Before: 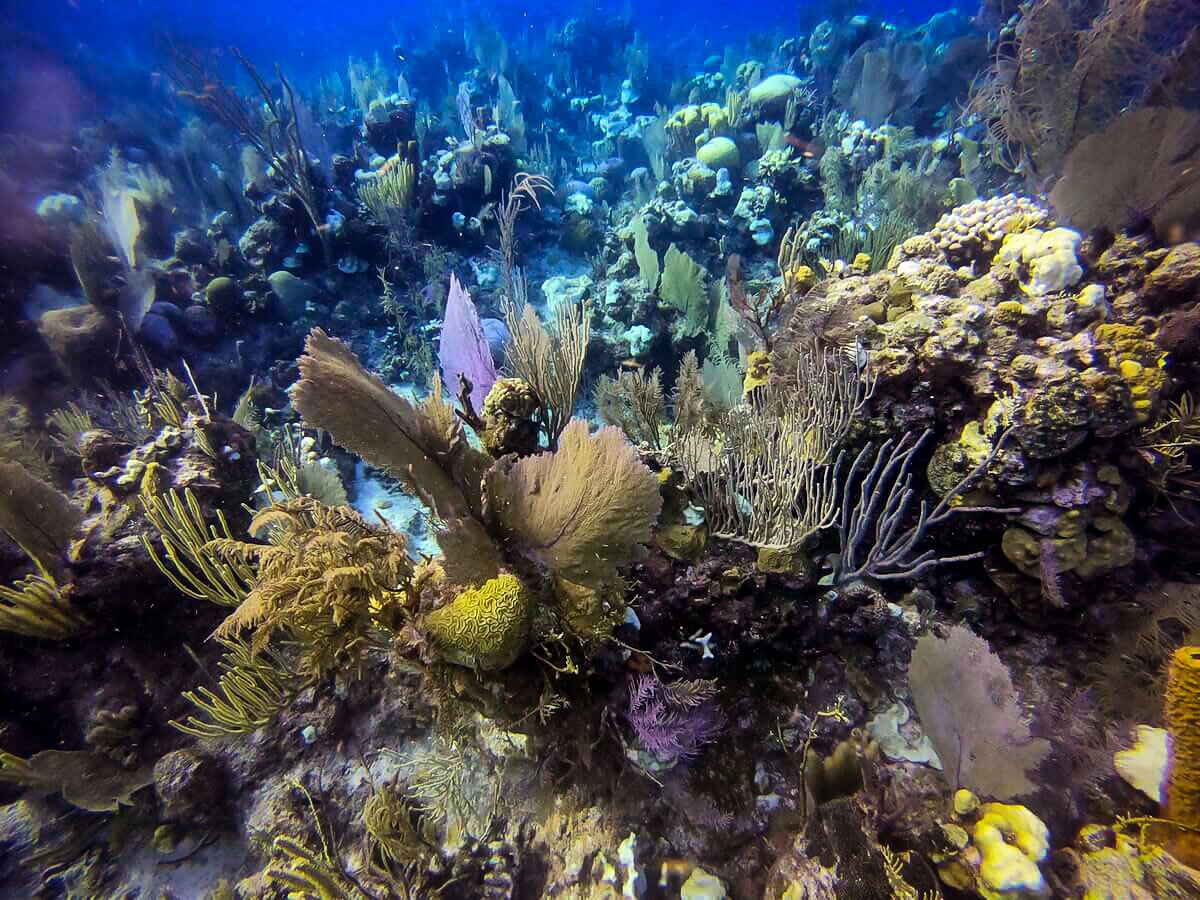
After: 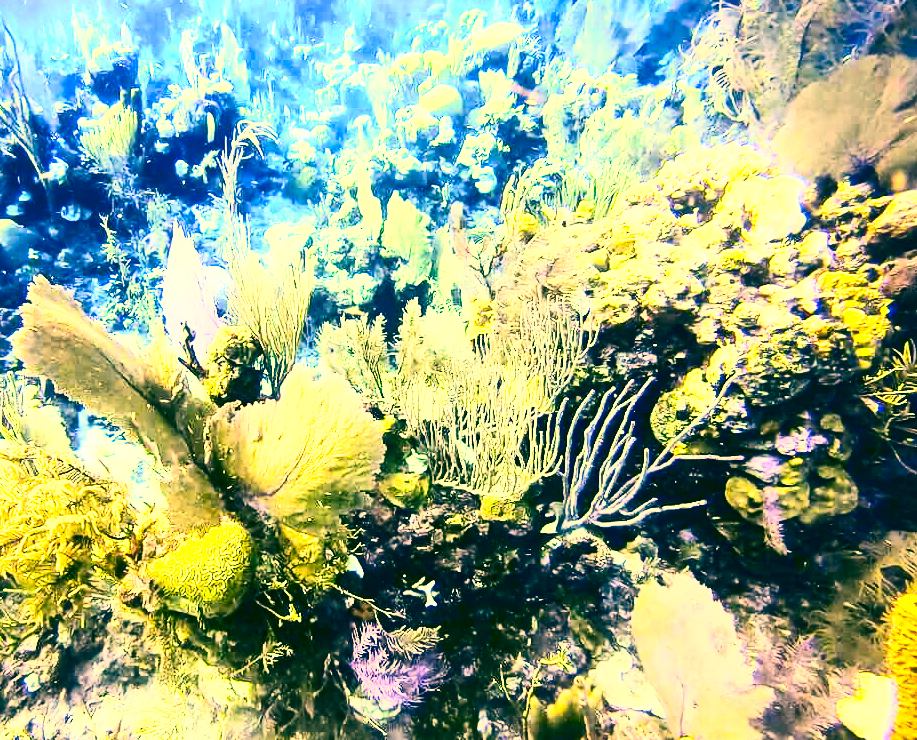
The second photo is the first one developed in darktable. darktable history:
contrast brightness saturation: contrast 0.4, brightness 0.05, saturation 0.25
exposure: black level correction 0, exposure 1.9 EV, compensate highlight preservation false
color correction: highlights a* 1.83, highlights b* 34.02, shadows a* -36.68, shadows b* -5.48
crop: left 23.095%, top 5.827%, bottom 11.854%
base curve: curves: ch0 [(0, 0) (0.579, 0.807) (1, 1)], preserve colors none
